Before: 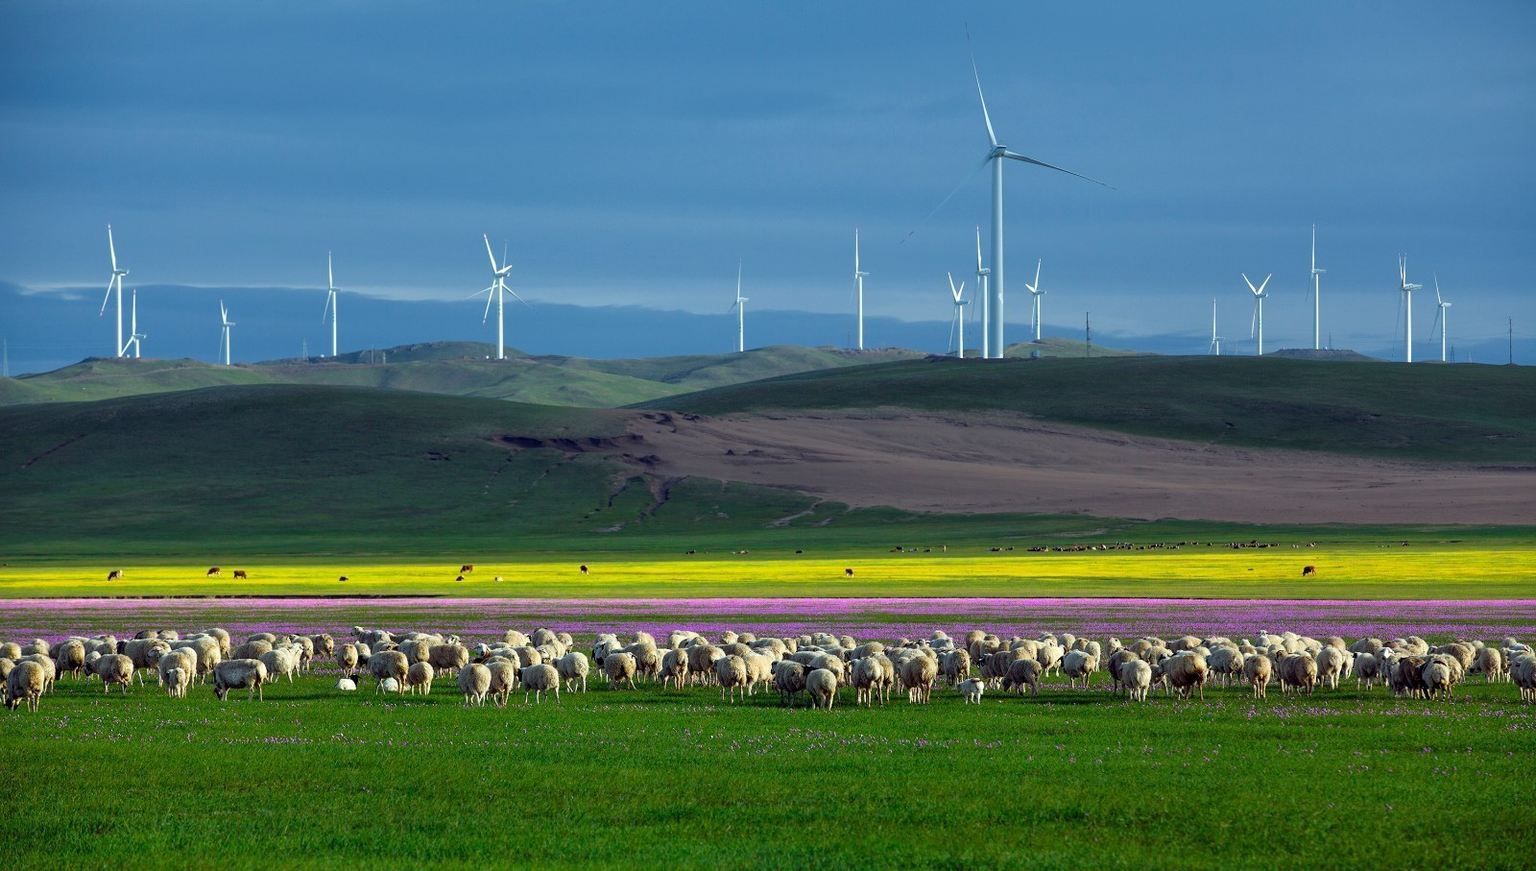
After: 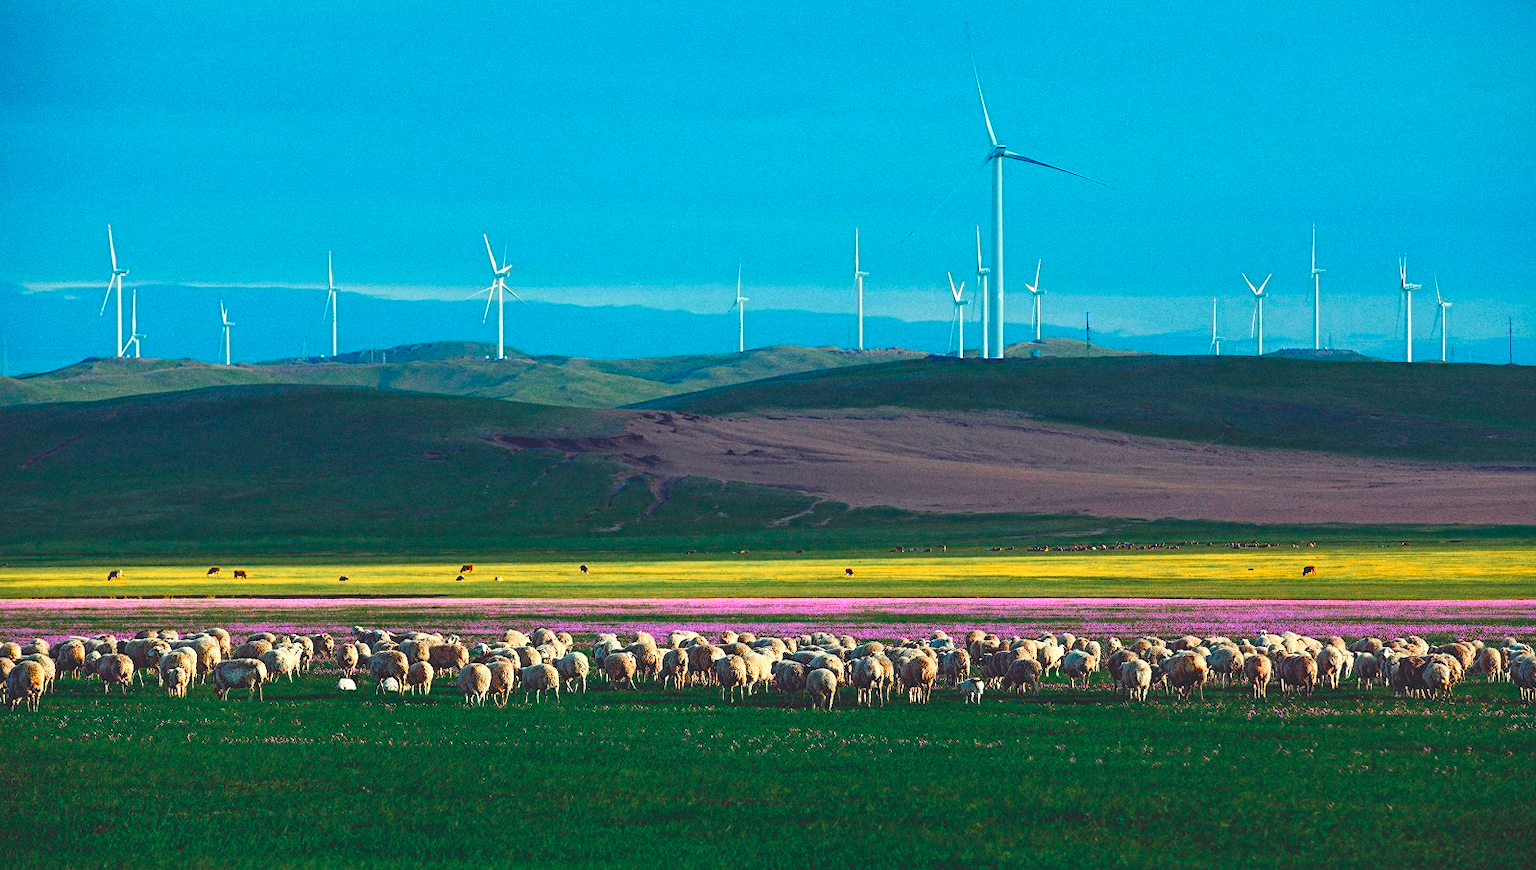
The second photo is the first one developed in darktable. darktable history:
contrast equalizer "negative clarity": octaves 7, y [[0.6 ×6], [0.55 ×6], [0 ×6], [0 ×6], [0 ×6]], mix -0.3
color equalizer "creative | pacific": saturation › orange 1.03, saturation › yellow 0.883, saturation › green 0.883, saturation › blue 1.08, saturation › magenta 1.05, hue › orange -4.88, hue › green 8.78, brightness › red 1.06, brightness › orange 1.08, brightness › yellow 0.916, brightness › green 0.916, brightness › cyan 1.04, brightness › blue 1.12, brightness › magenta 1.07
diffuse or sharpen "_builtin_sharpen demosaicing | AA filter": edge sensitivity 1, 1st order anisotropy 100%, 2nd order anisotropy 100%, 3rd order anisotropy 100%, 4th order anisotropy 100%, 1st order speed -25%, 2nd order speed -25%, 3rd order speed -25%, 4th order speed -25%
diffuse or sharpen "bloom 20%": radius span 32, 1st order speed 50%, 2nd order speed 50%, 3rd order speed 50%, 4th order speed 50% | blend: blend mode normal, opacity 20%; mask: uniform (no mask)
rgb primaries "creative | pacific": red hue -0.042, red purity 1.1, green hue 0.047, green purity 1.12, blue hue -0.089, blue purity 0.88
tone equalizer "_builtin_contrast tone curve | soft": -8 EV -0.417 EV, -7 EV -0.389 EV, -6 EV -0.333 EV, -5 EV -0.222 EV, -3 EV 0.222 EV, -2 EV 0.333 EV, -1 EV 0.389 EV, +0 EV 0.417 EV, edges refinement/feathering 500, mask exposure compensation -1.57 EV, preserve details no
color balance rgb "creative | pacific": shadows lift › chroma 3%, shadows lift › hue 280.8°, power › hue 330°, highlights gain › chroma 3%, highlights gain › hue 75.6°, global offset › luminance 2%, perceptual saturation grading › global saturation 20%, perceptual saturation grading › highlights -25%, perceptual saturation grading › shadows 50%, global vibrance 20.33%
grain "film": coarseness 0.09 ISO
